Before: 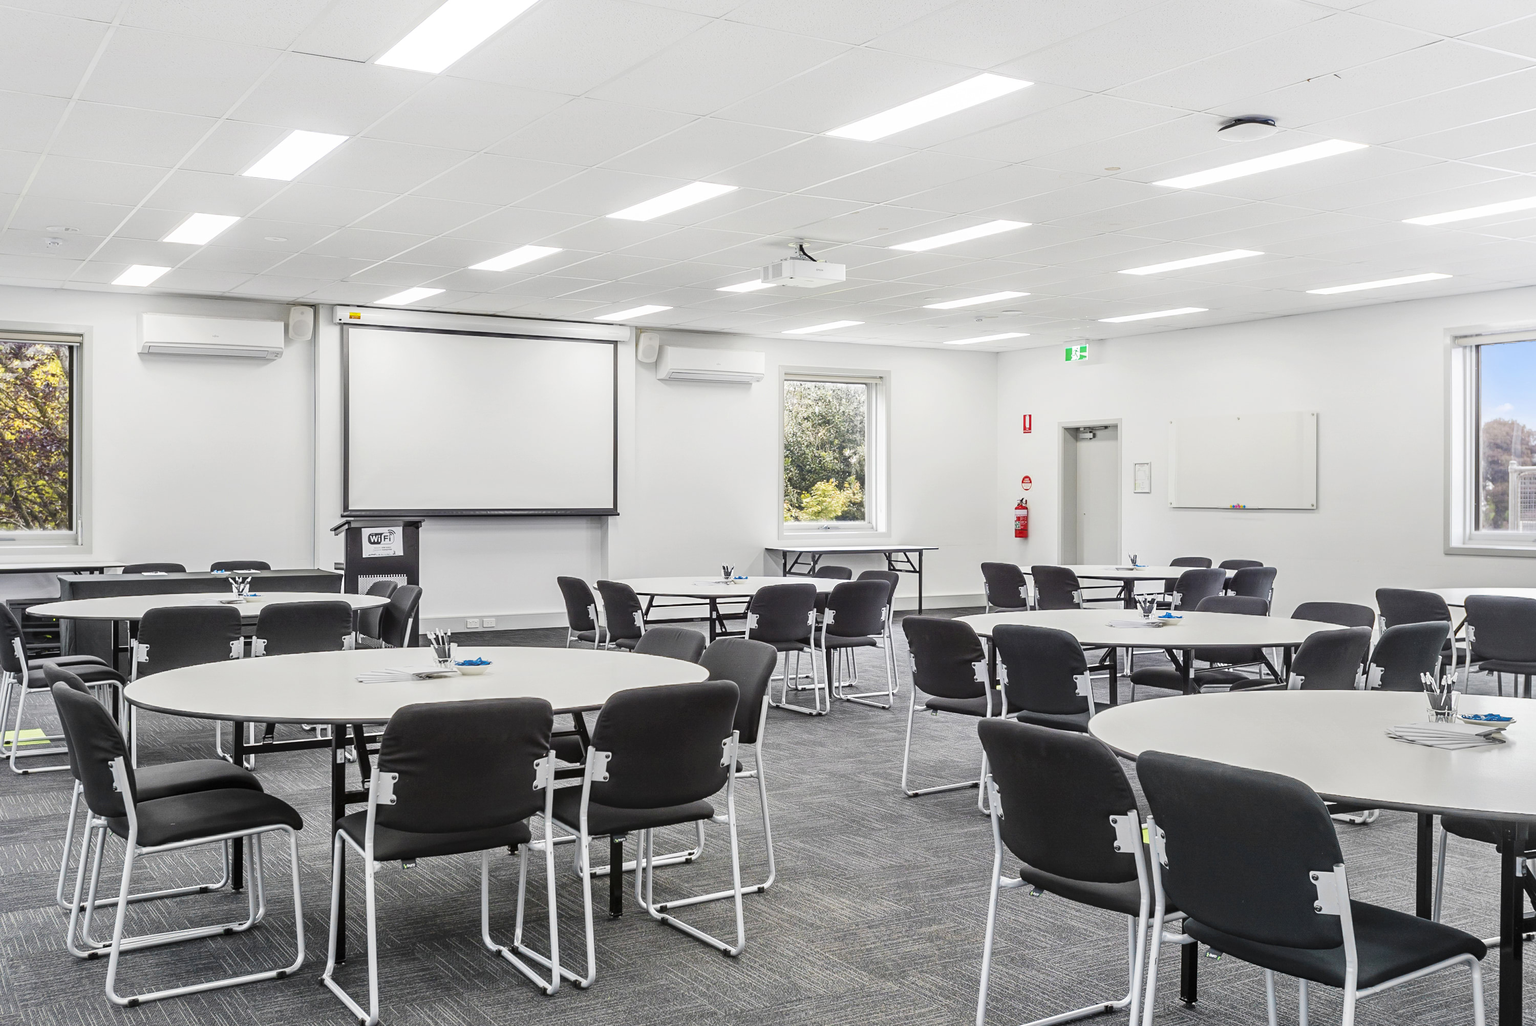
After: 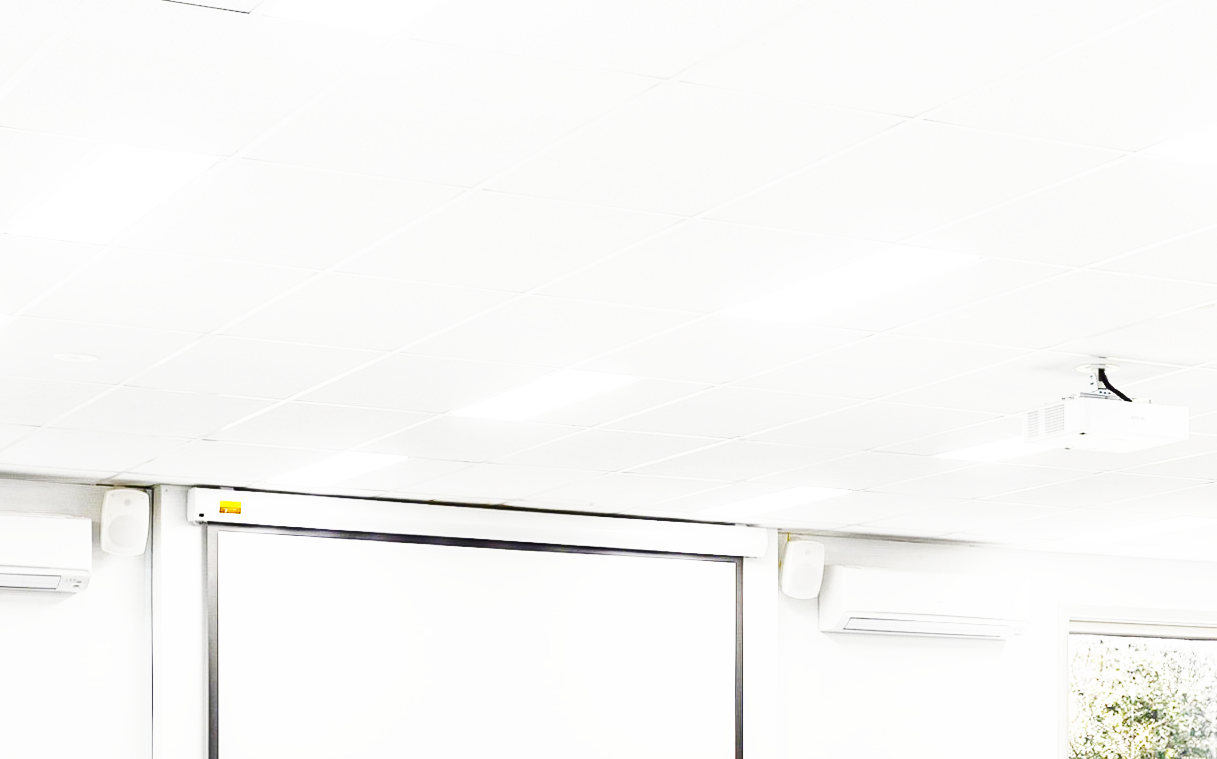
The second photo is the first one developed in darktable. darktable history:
crop: left 15.452%, top 5.459%, right 43.956%, bottom 56.62%
color balance rgb: linear chroma grading › global chroma 8.12%, perceptual saturation grading › global saturation 9.07%, perceptual saturation grading › highlights -13.84%, perceptual saturation grading › mid-tones 14.88%, perceptual saturation grading › shadows 22.8%, perceptual brilliance grading › highlights 2.61%, global vibrance 12.07%
base curve: curves: ch0 [(0, 0) (0.007, 0.004) (0.027, 0.03) (0.046, 0.07) (0.207, 0.54) (0.442, 0.872) (0.673, 0.972) (1, 1)], preserve colors none
shadows and highlights: shadows 29.61, highlights -30.47, low approximation 0.01, soften with gaussian
